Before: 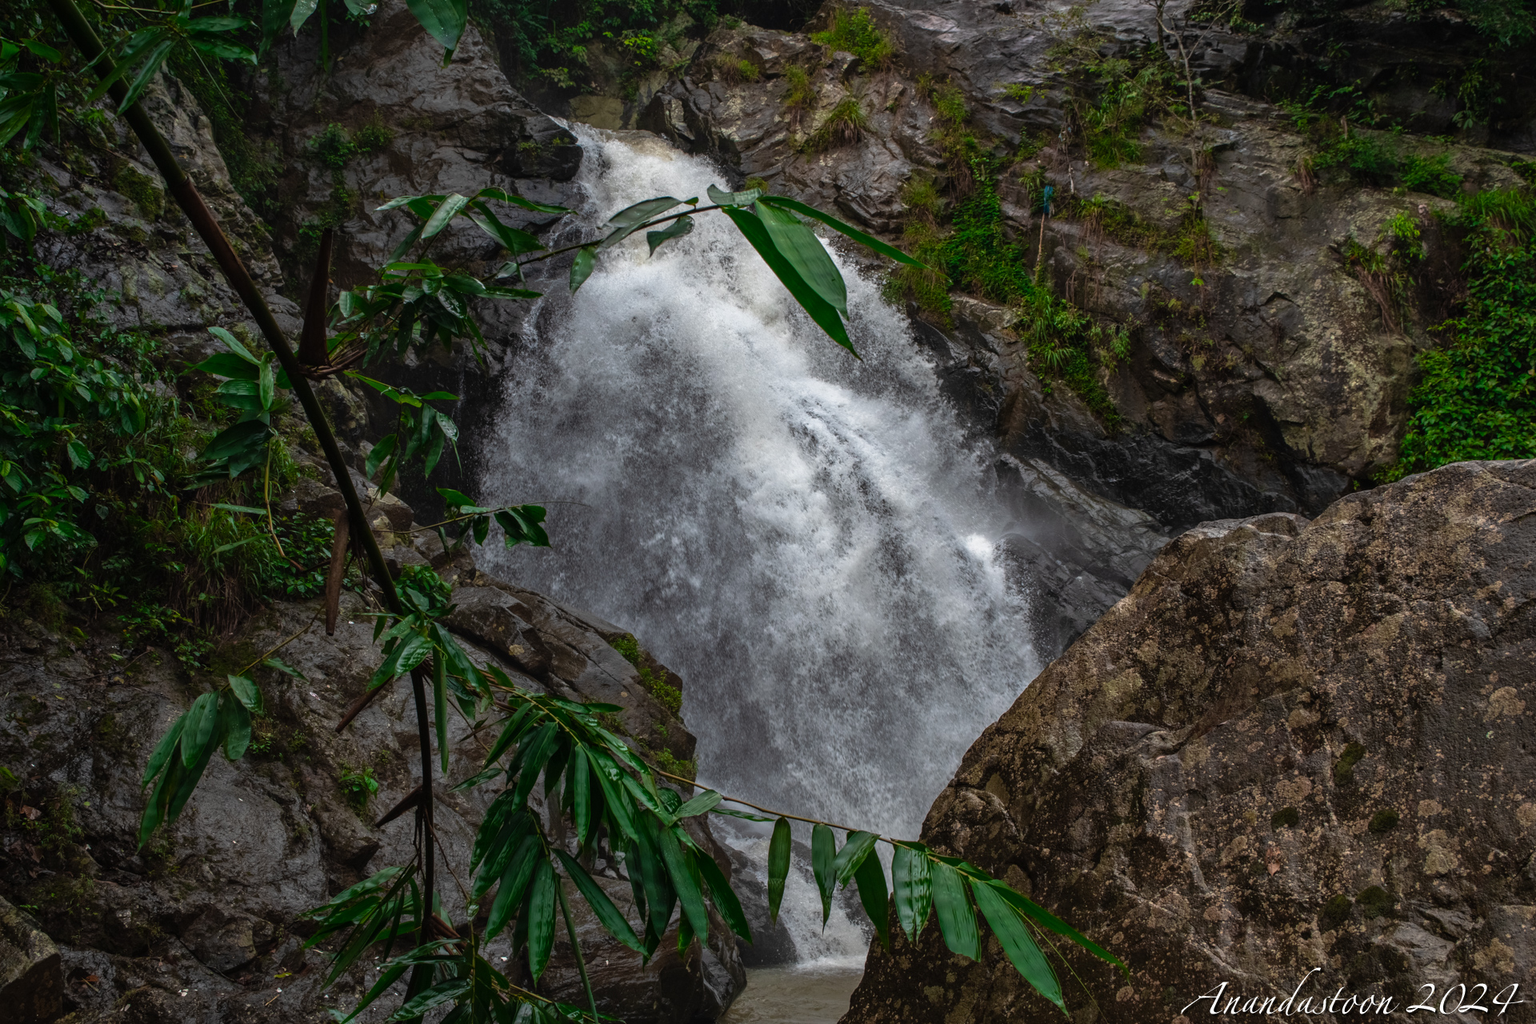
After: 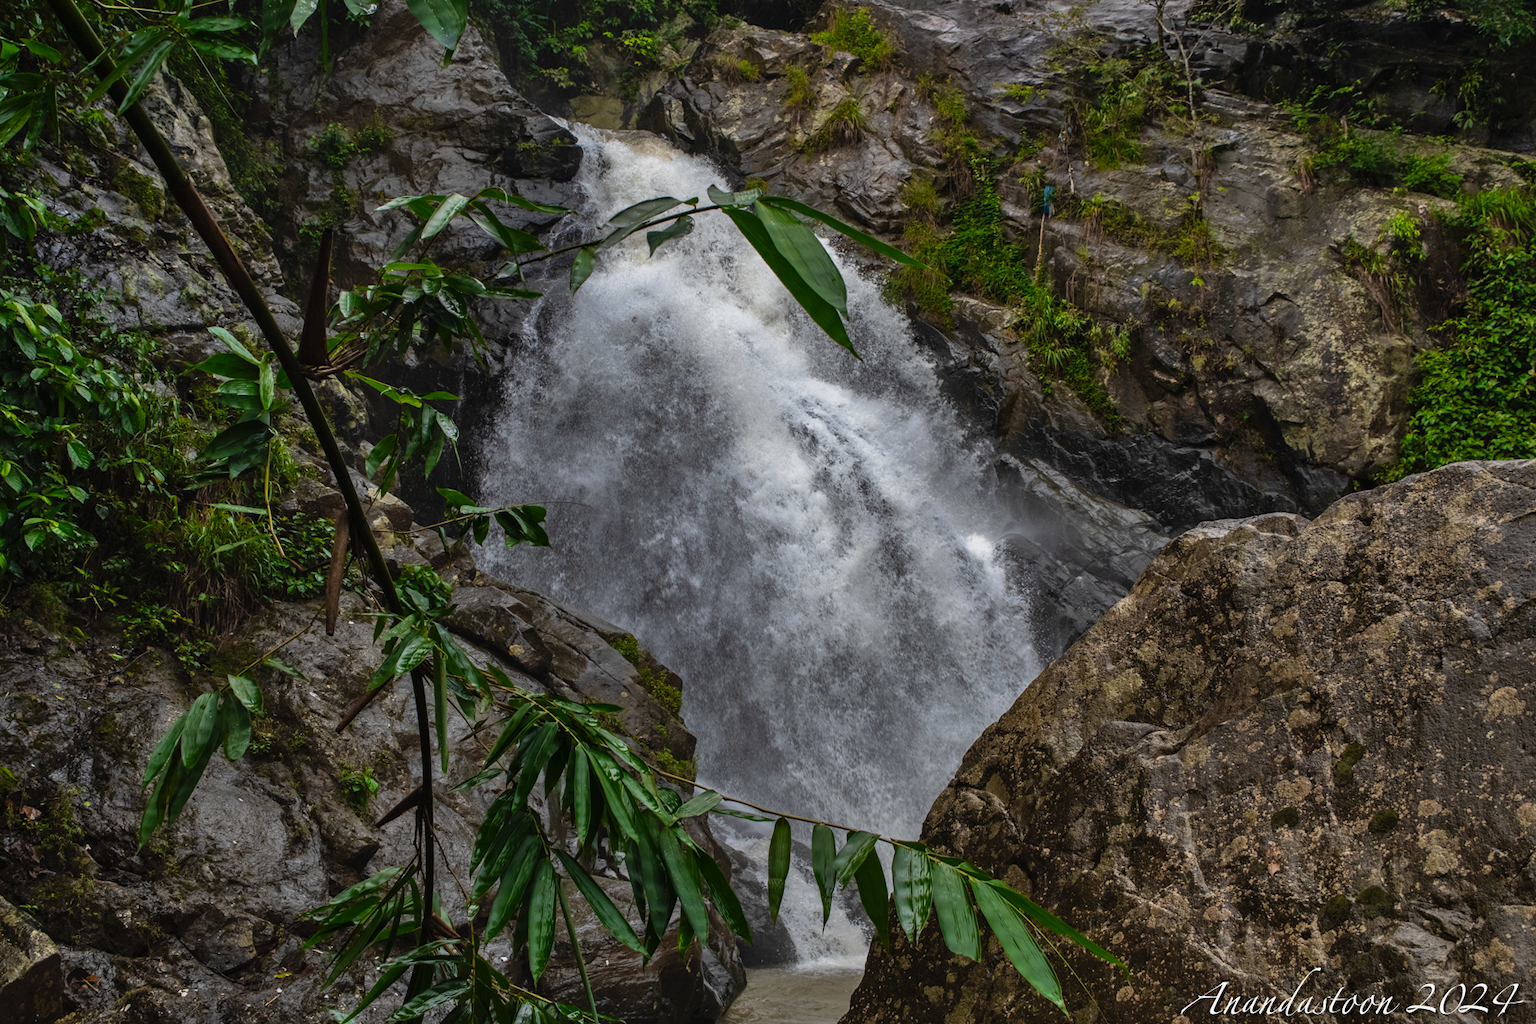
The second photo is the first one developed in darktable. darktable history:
color contrast: green-magenta contrast 0.8, blue-yellow contrast 1.1, unbound 0
shadows and highlights: white point adjustment -3.64, highlights -63.34, highlights color adjustment 42%, soften with gaussian
